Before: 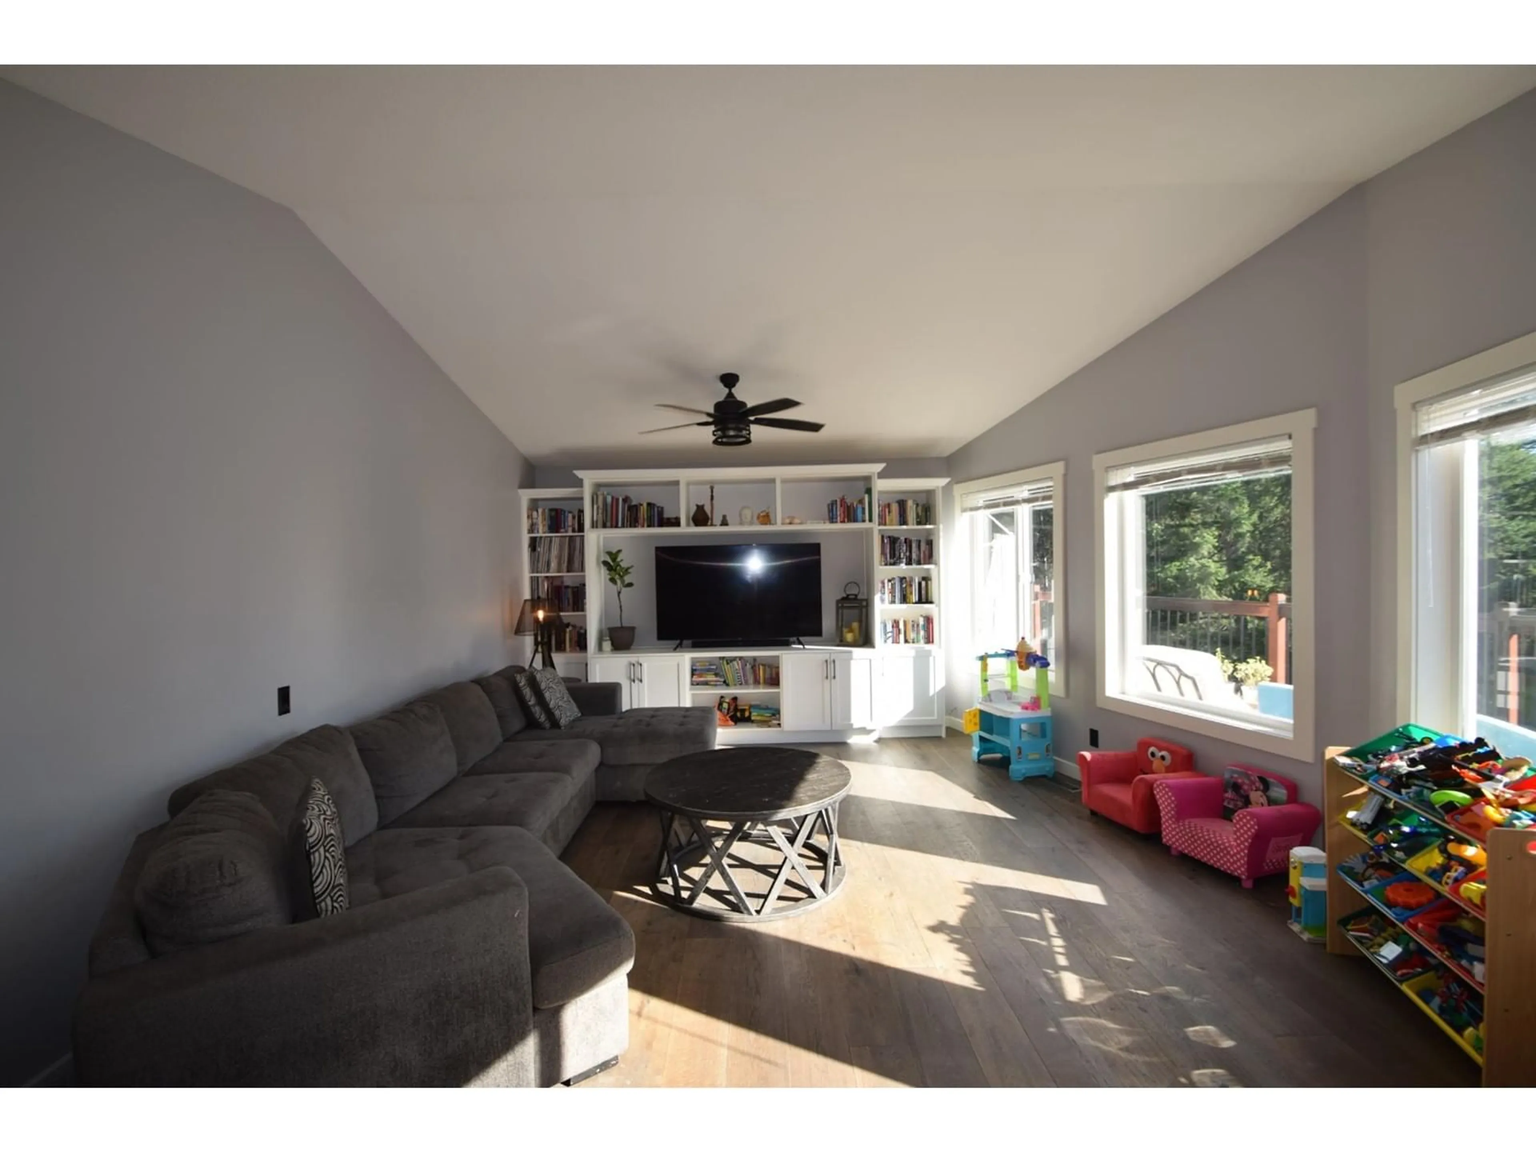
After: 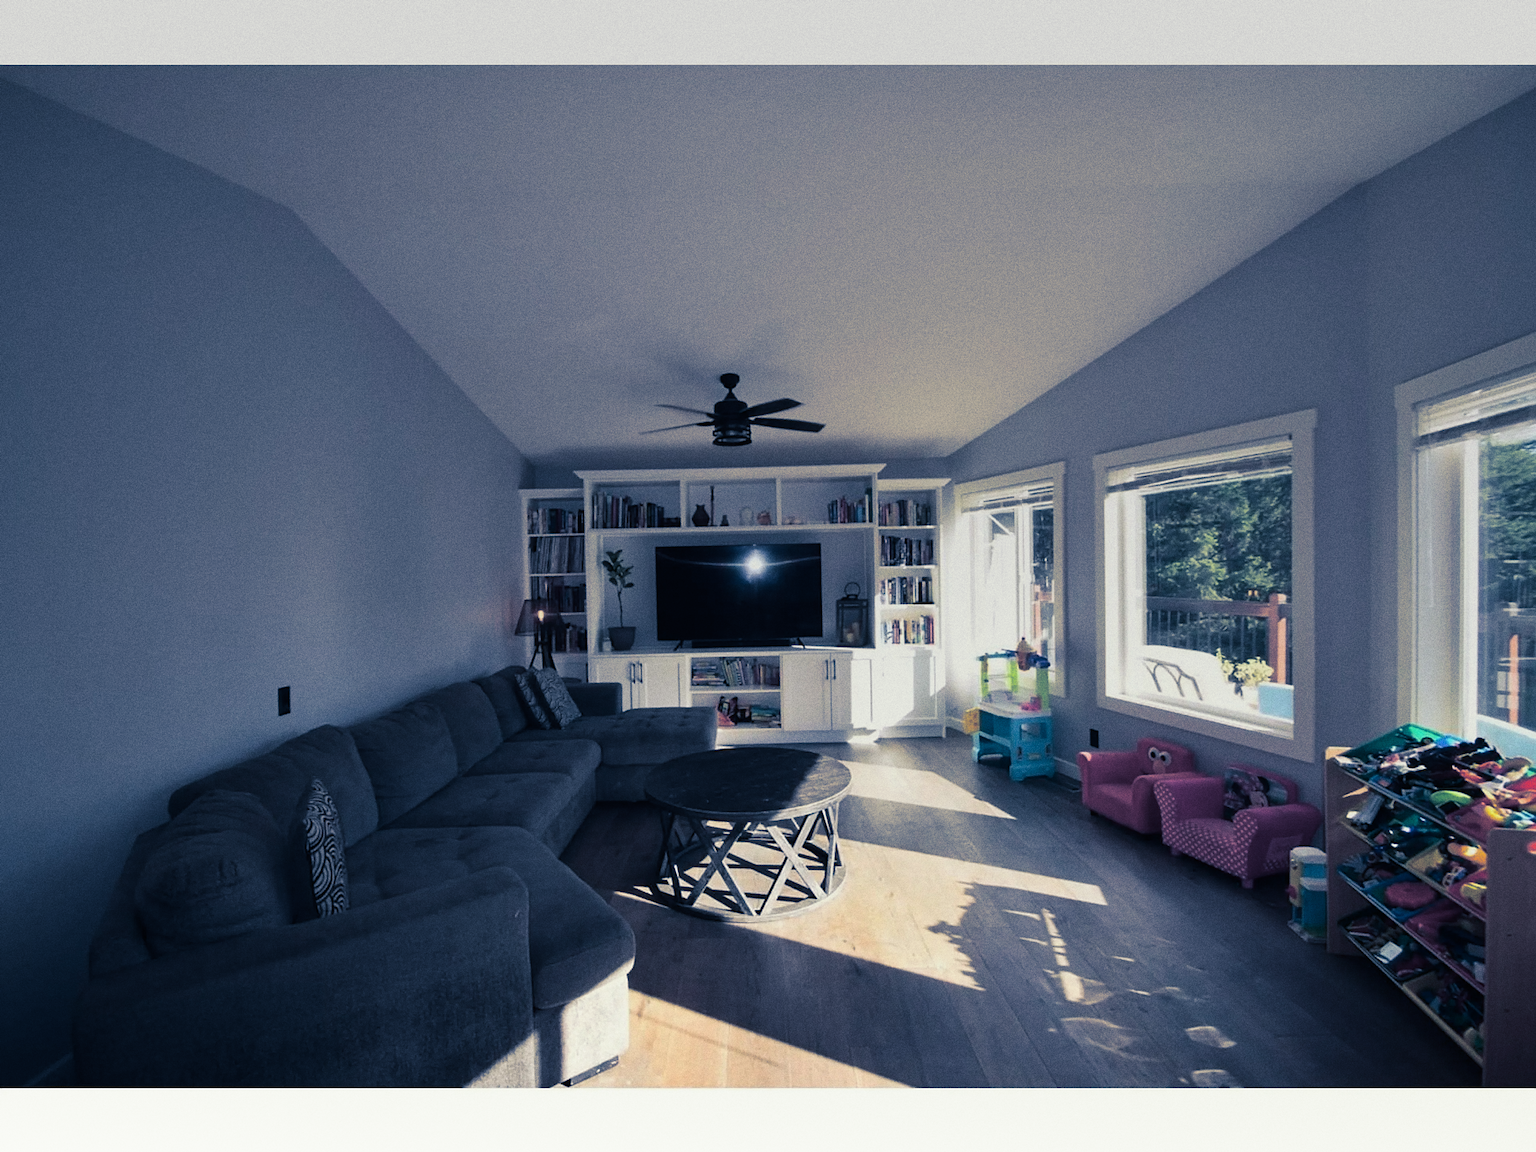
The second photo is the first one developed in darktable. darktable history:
split-toning: shadows › hue 226.8°, shadows › saturation 0.84
graduated density: rotation 5.63°, offset 76.9
sharpen: on, module defaults
grain: coarseness 0.09 ISO, strength 40%
